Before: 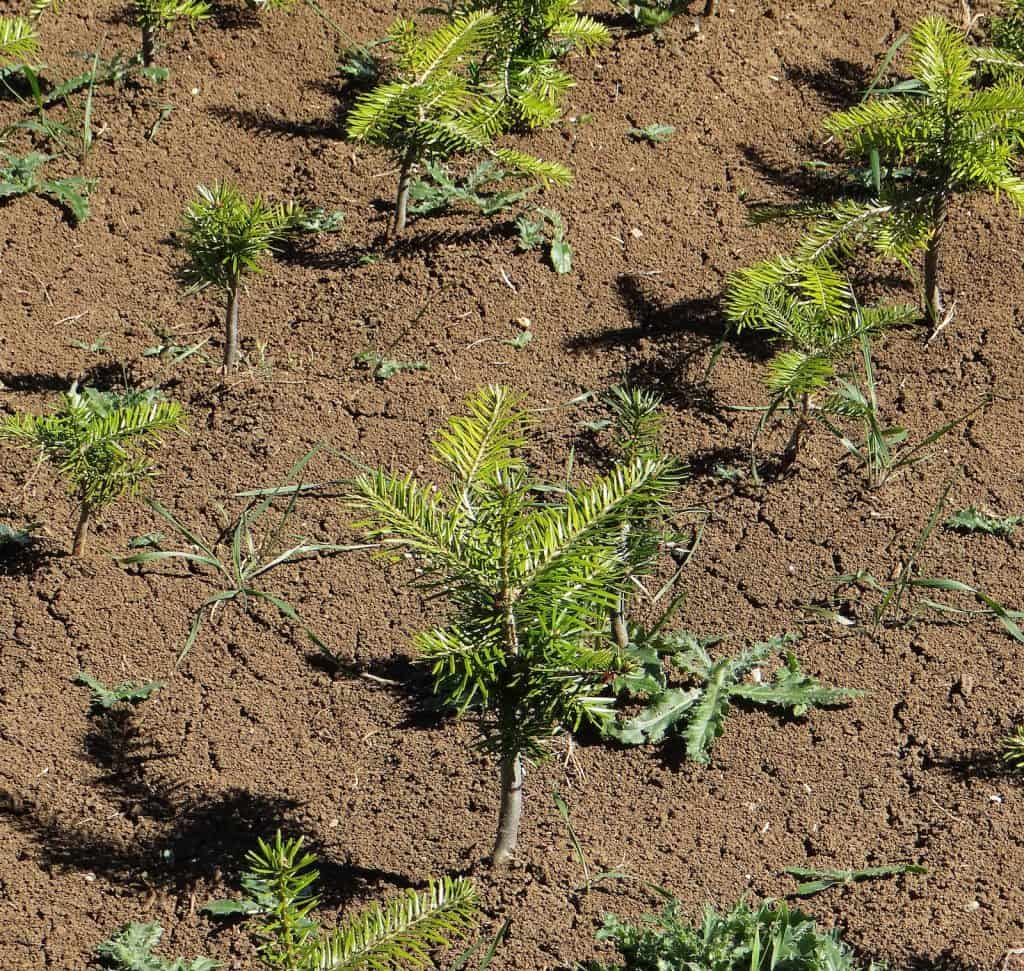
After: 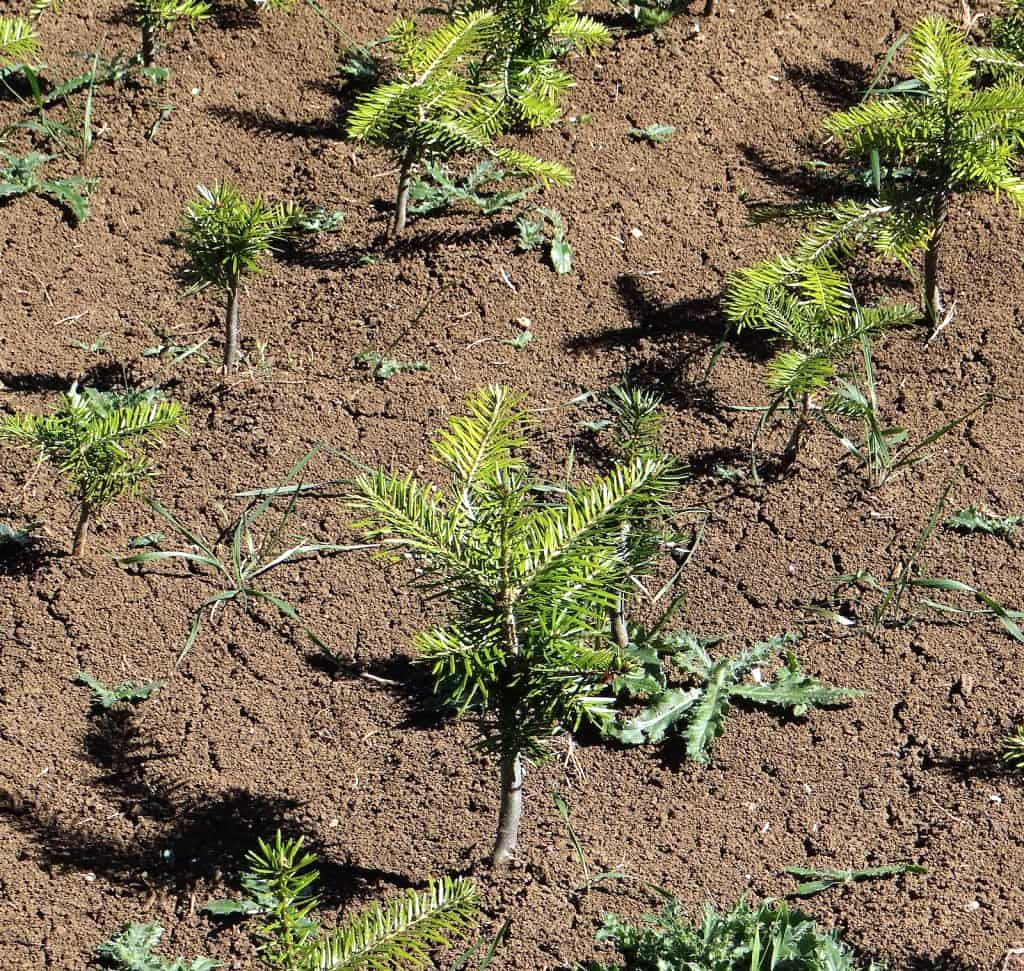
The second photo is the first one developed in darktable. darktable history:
color calibration: illuminant as shot in camera, x 0.358, y 0.373, temperature 4628.91 K
tone equalizer: -8 EV -0.417 EV, -7 EV -0.389 EV, -6 EV -0.333 EV, -5 EV -0.222 EV, -3 EV 0.222 EV, -2 EV 0.333 EV, -1 EV 0.389 EV, +0 EV 0.417 EV, edges refinement/feathering 500, mask exposure compensation -1.57 EV, preserve details no
